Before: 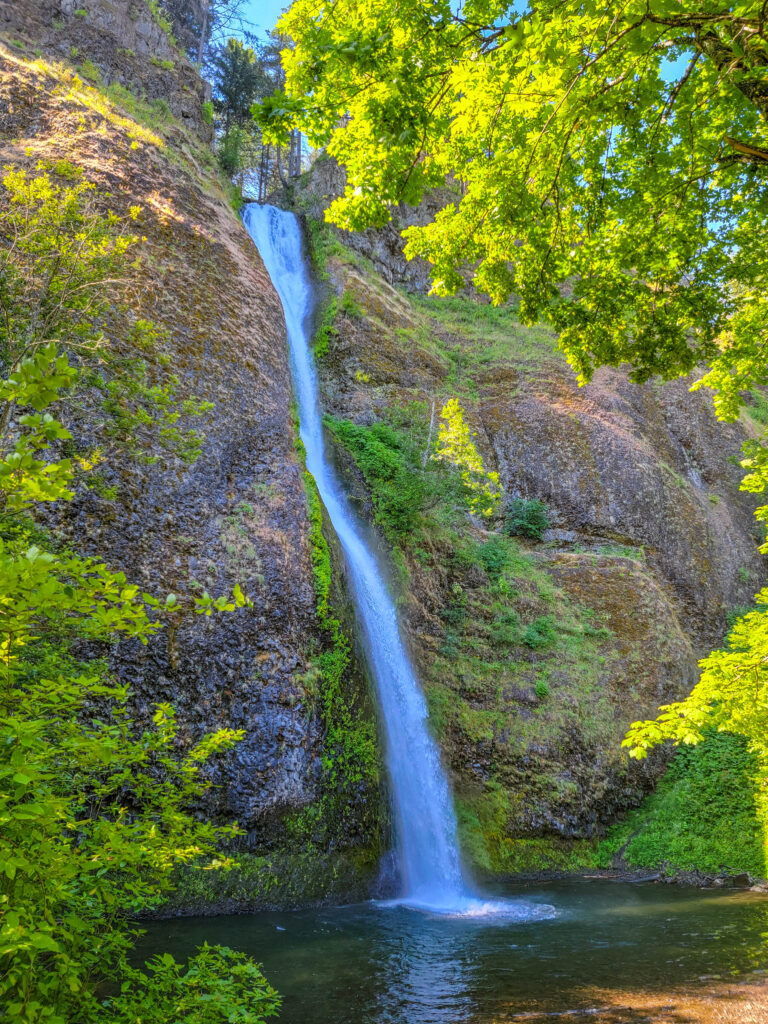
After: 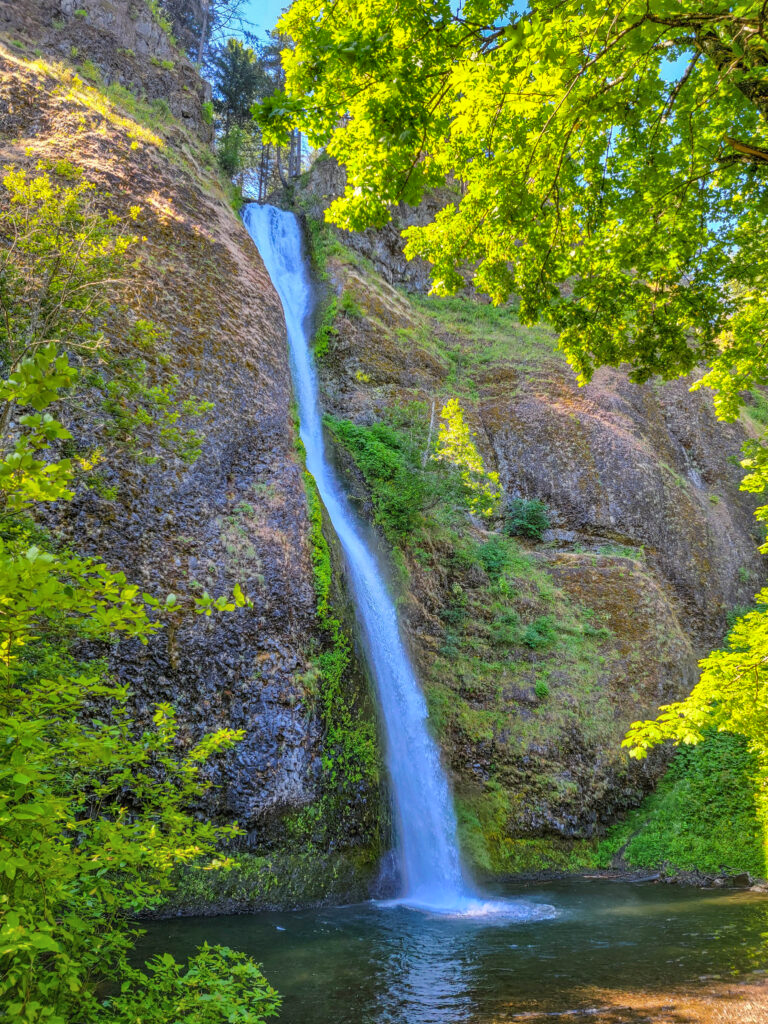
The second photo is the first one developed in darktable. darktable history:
shadows and highlights: white point adjustment 0.16, highlights -71.4, soften with gaussian
